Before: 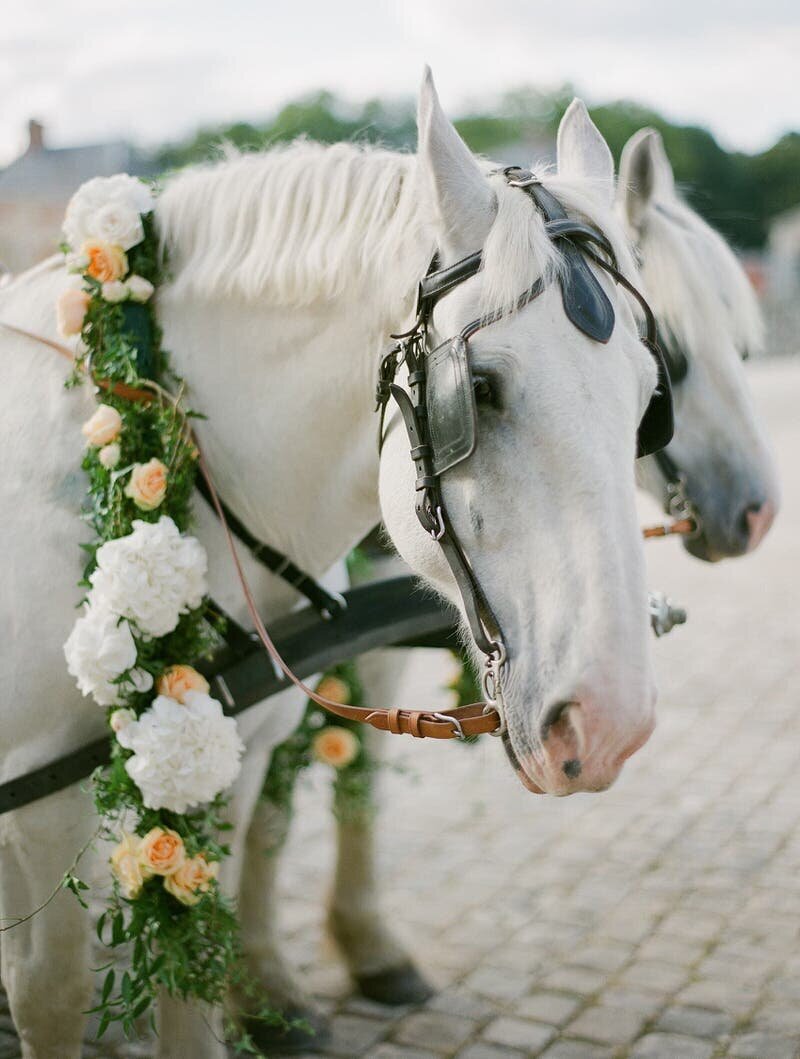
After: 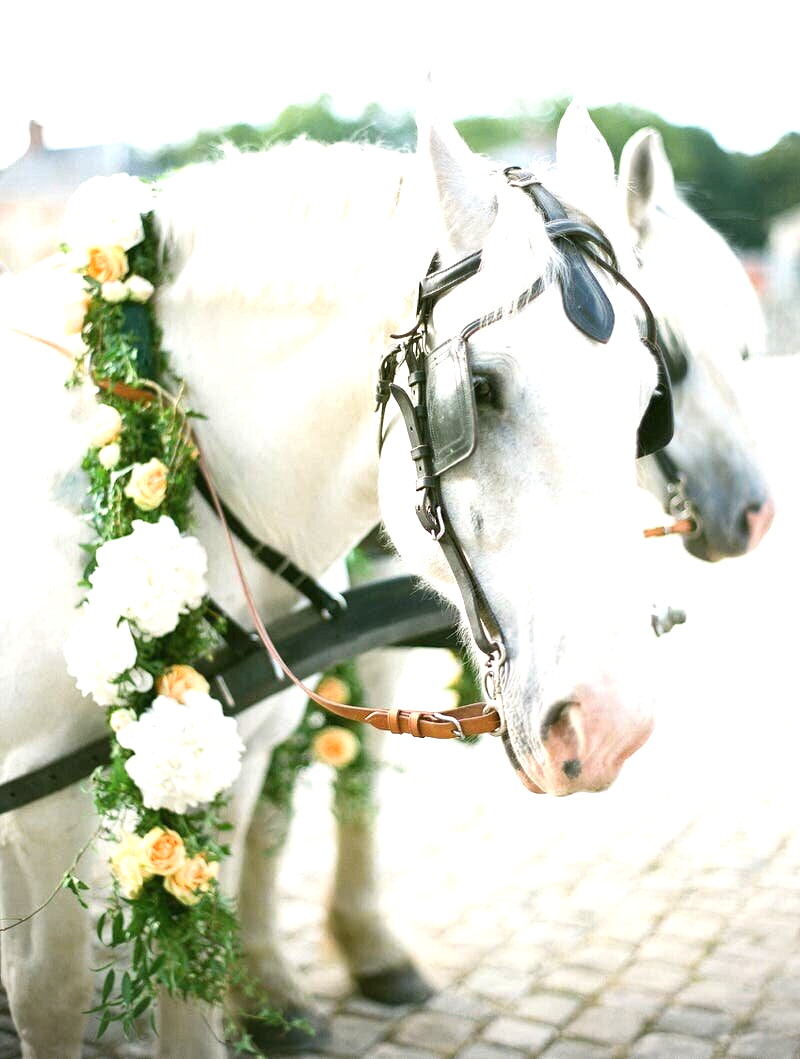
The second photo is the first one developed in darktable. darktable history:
exposure: exposure 1.223 EV, compensate highlight preservation false
vignetting: fall-off start 91.19%
